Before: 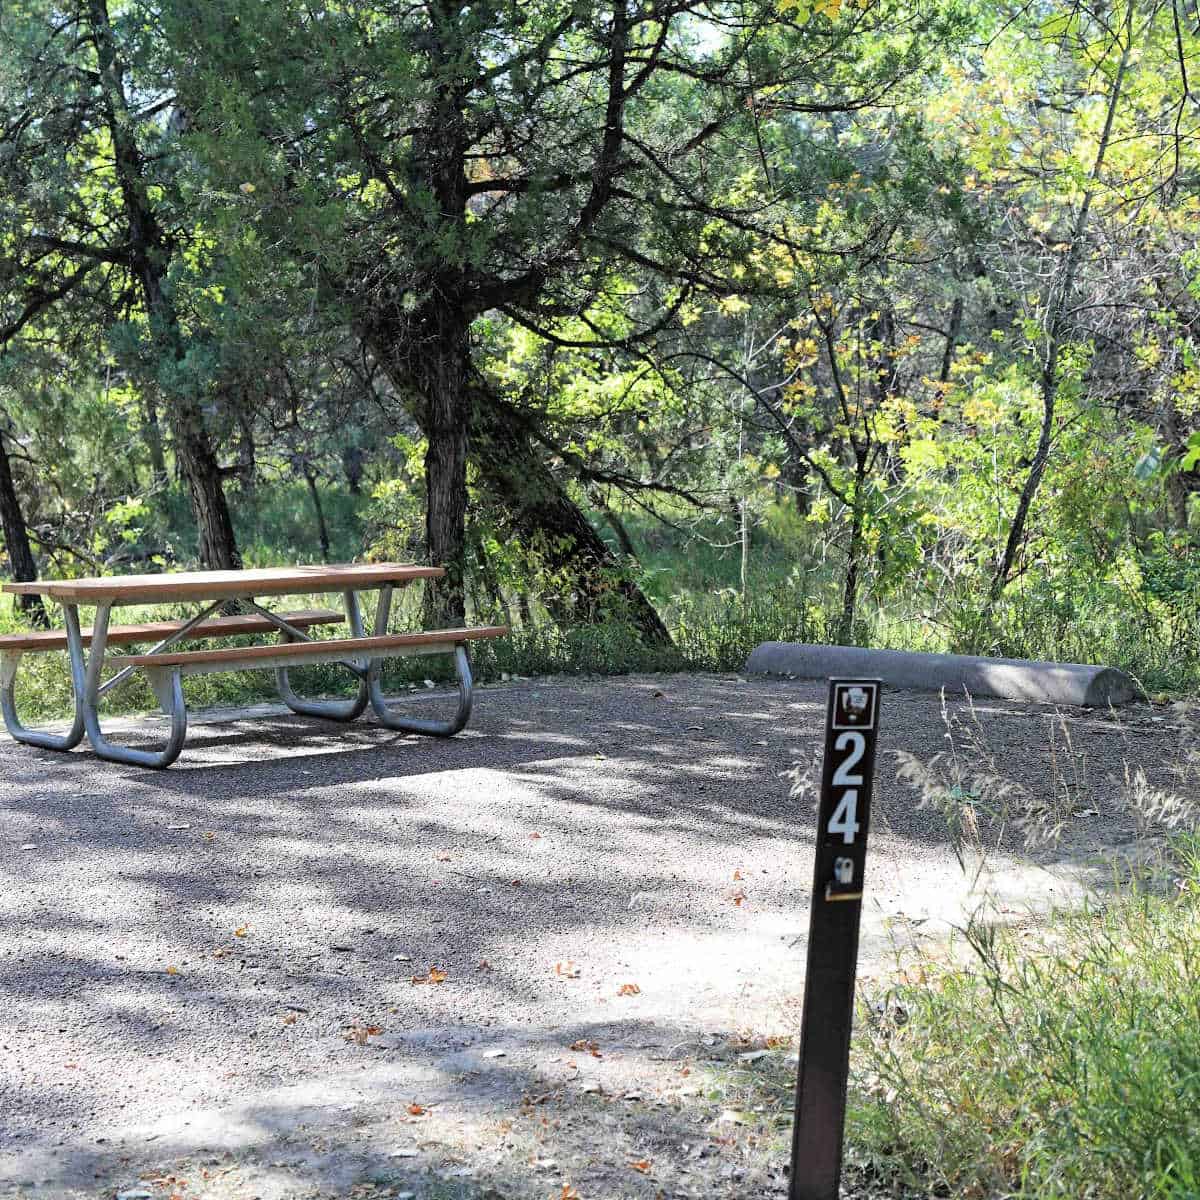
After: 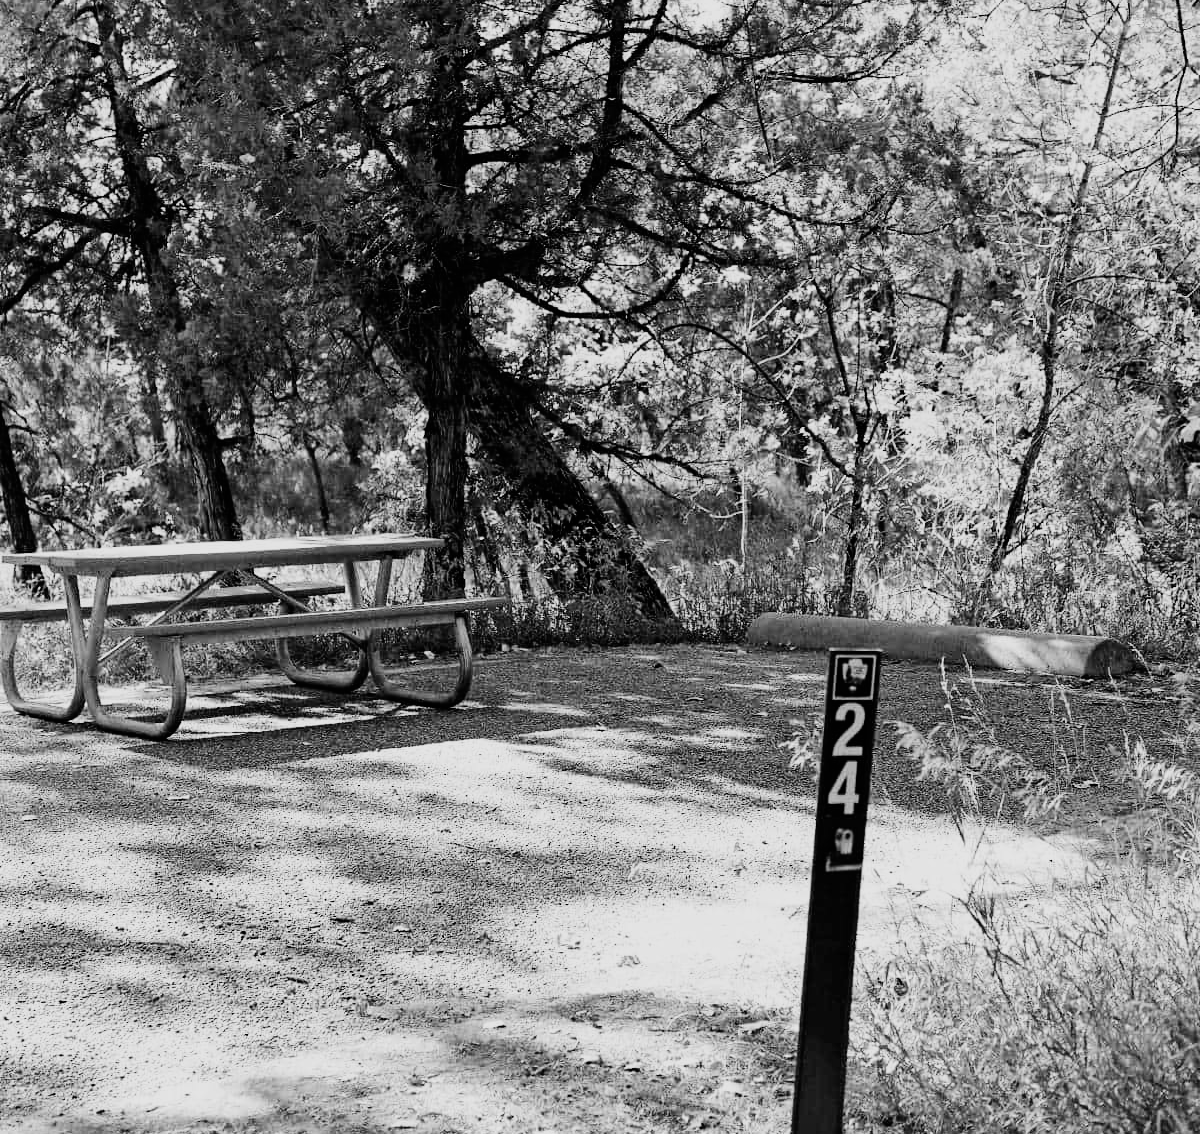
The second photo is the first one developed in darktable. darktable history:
sigmoid: contrast 1.8, skew -0.2, preserve hue 0%, red attenuation 0.1, red rotation 0.035, green attenuation 0.1, green rotation -0.017, blue attenuation 0.15, blue rotation -0.052, base primaries Rec2020
monochrome: on, module defaults
crop and rotate: top 2.479%, bottom 3.018%
